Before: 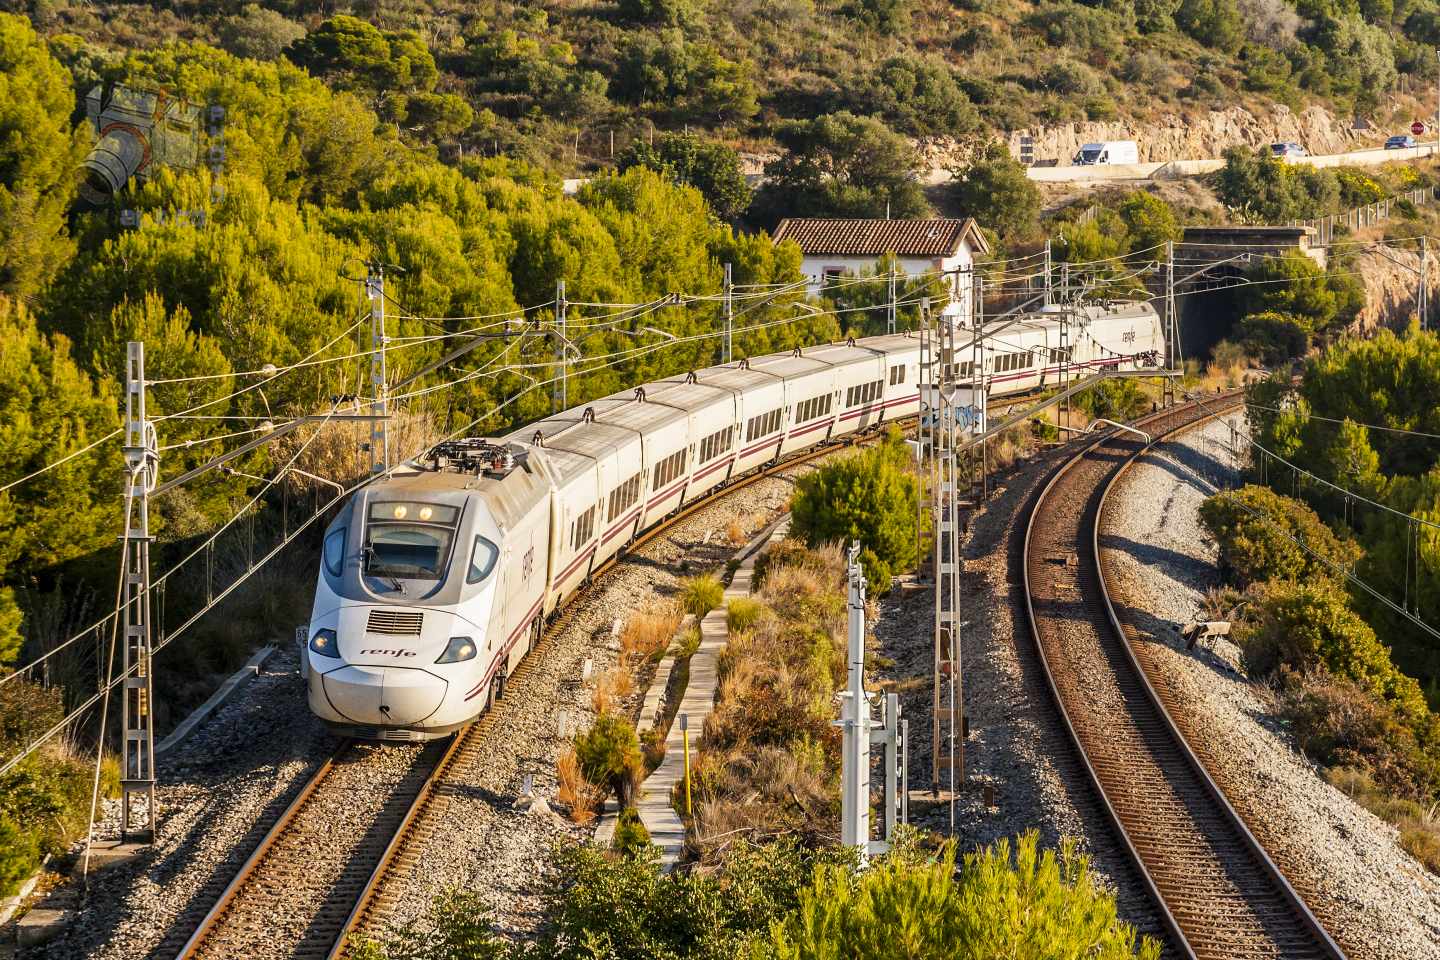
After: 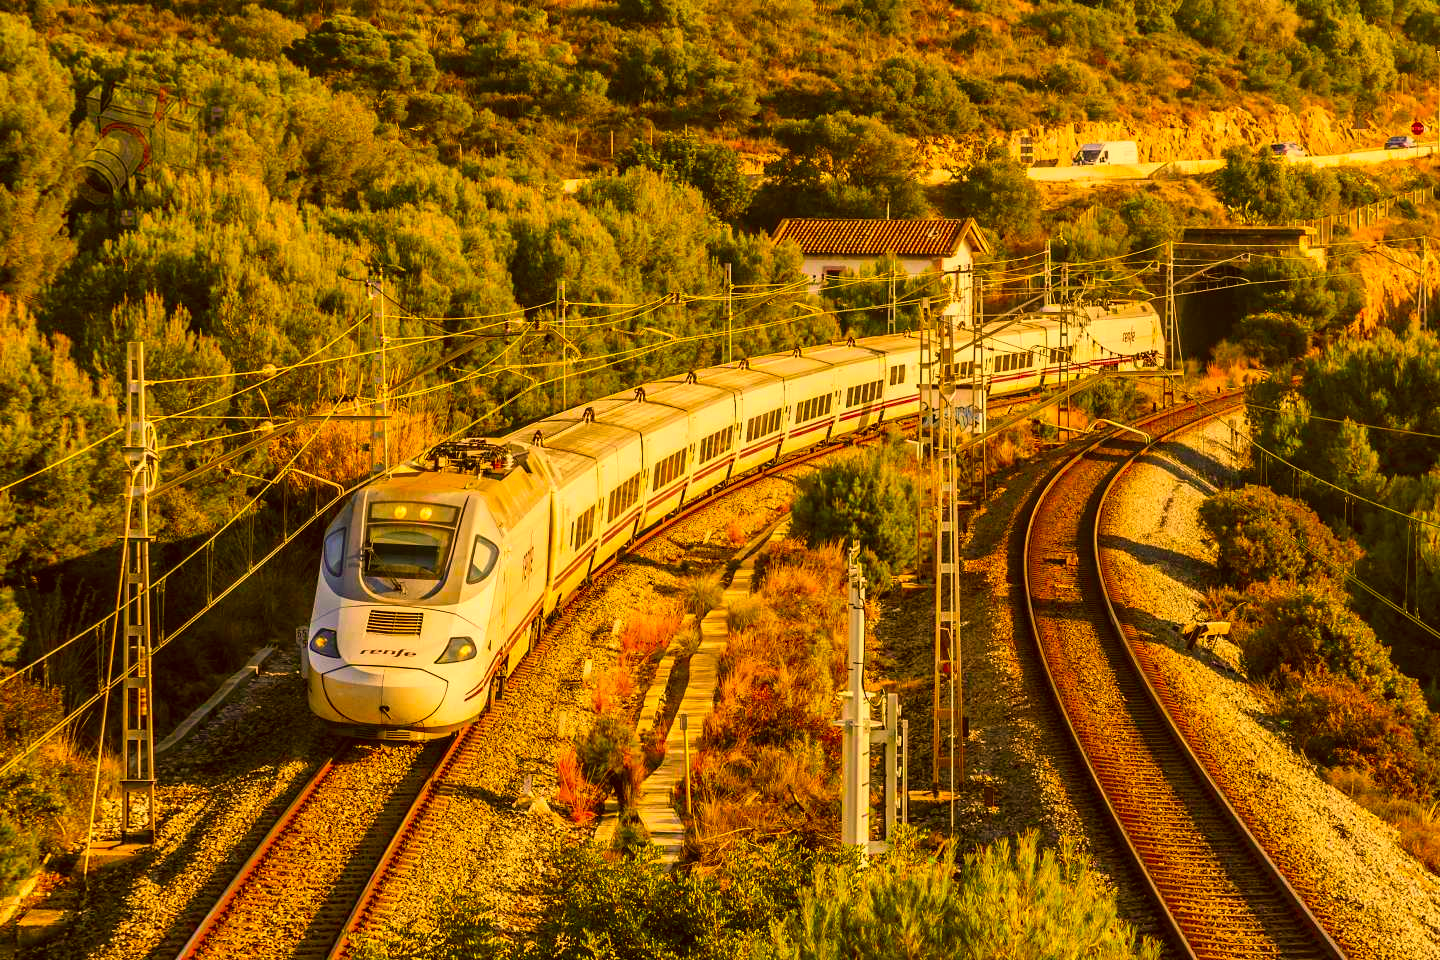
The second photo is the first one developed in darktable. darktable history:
color correction: highlights a* 10.67, highlights b* 30.42, shadows a* 2.63, shadows b* 17.85, saturation 1.74
